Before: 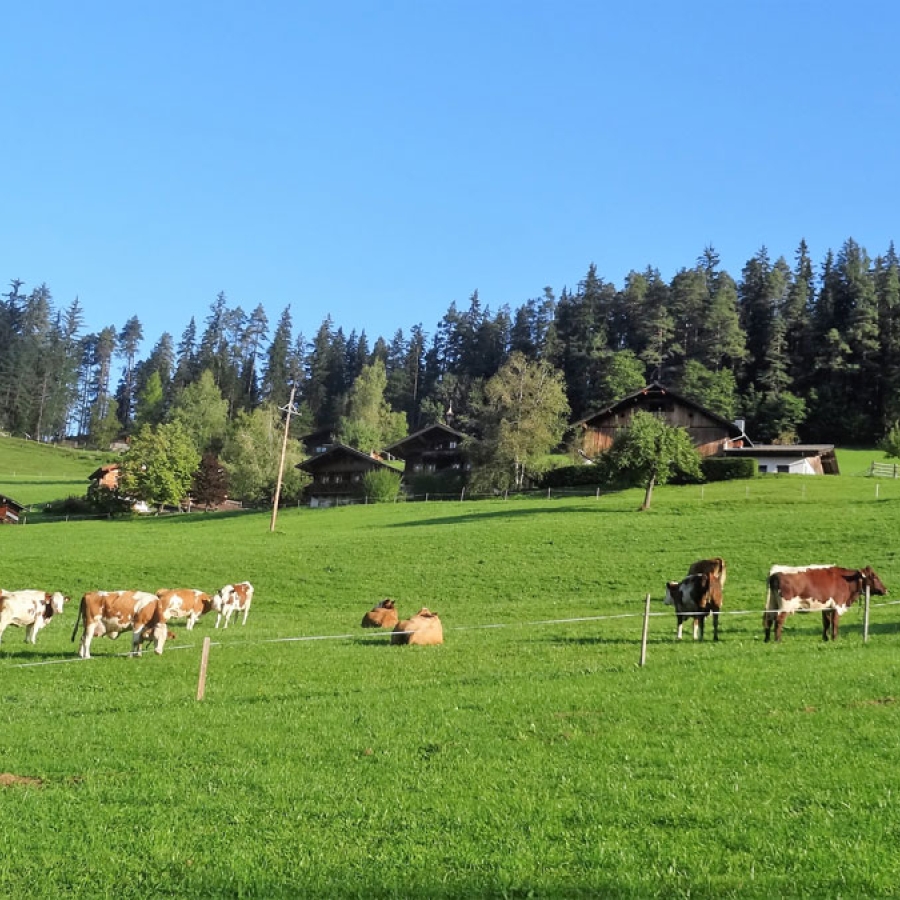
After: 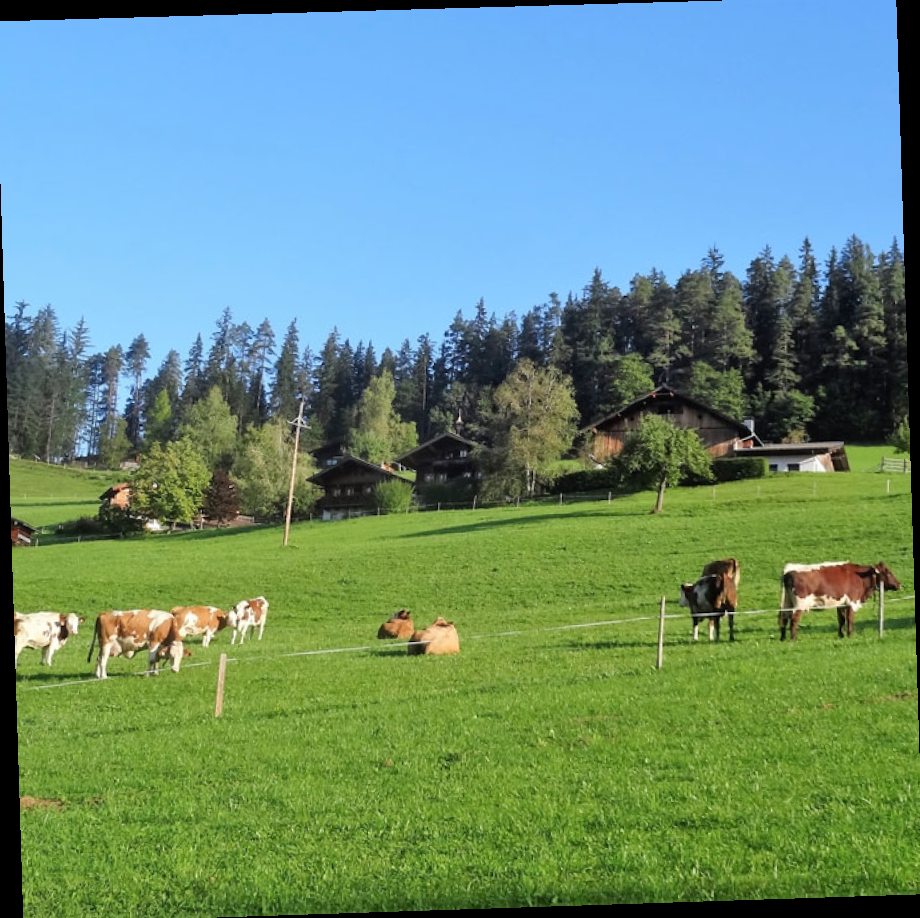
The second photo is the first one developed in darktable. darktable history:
crop: left 0.434%, top 0.485%, right 0.244%, bottom 0.386%
white balance: emerald 1
rotate and perspective: rotation -1.77°, lens shift (horizontal) 0.004, automatic cropping off
